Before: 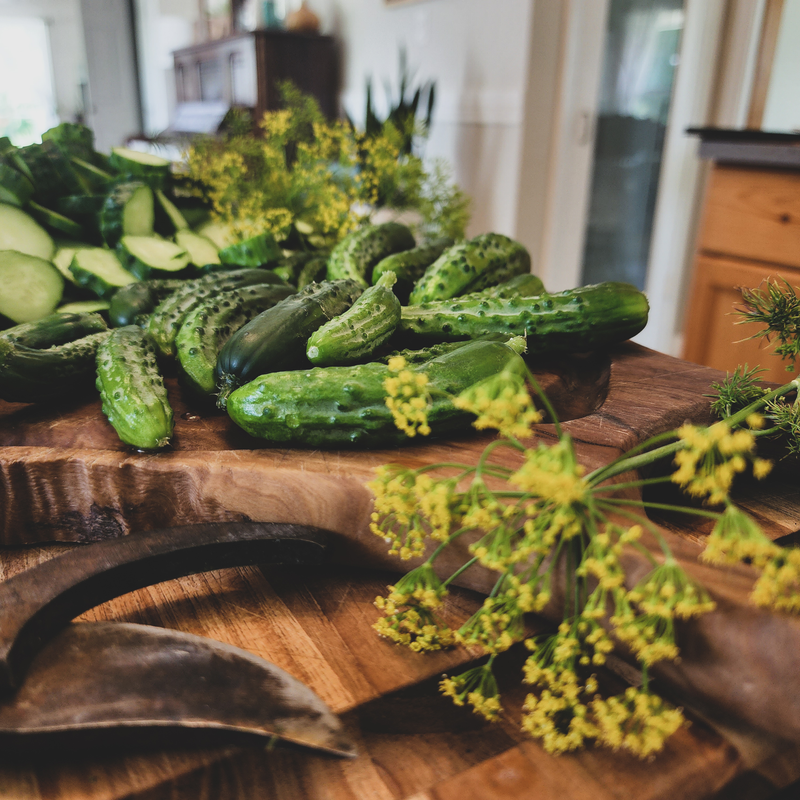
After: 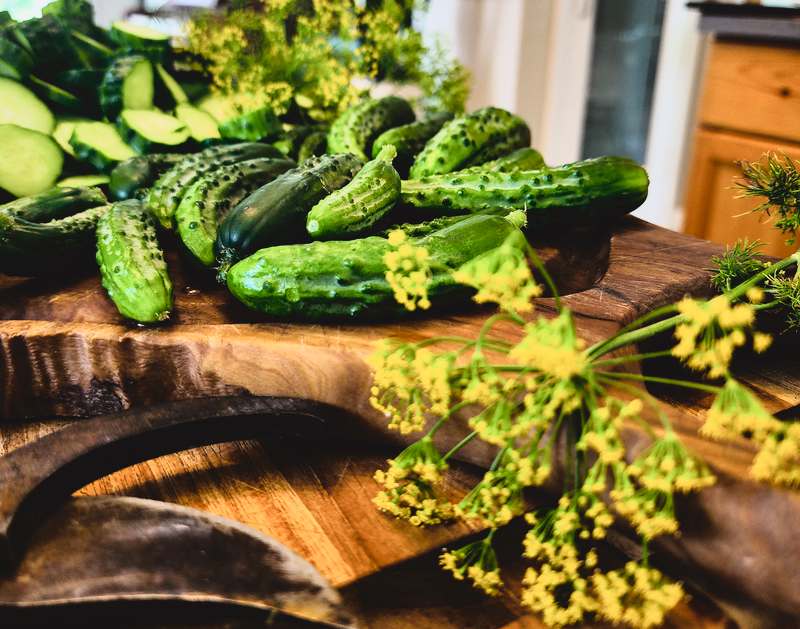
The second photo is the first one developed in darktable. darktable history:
tone curve: curves: ch0 [(0, 0) (0.187, 0.12) (0.392, 0.438) (0.704, 0.86) (0.858, 0.938) (1, 0.981)]; ch1 [(0, 0) (0.402, 0.36) (0.476, 0.456) (0.498, 0.501) (0.518, 0.521) (0.58, 0.598) (0.619, 0.663) (0.692, 0.744) (1, 1)]; ch2 [(0, 0) (0.427, 0.417) (0.483, 0.481) (0.503, 0.503) (0.526, 0.53) (0.563, 0.585) (0.626, 0.703) (0.699, 0.753) (0.997, 0.858)], color space Lab, independent channels
crop and rotate: top 15.774%, bottom 5.506%
